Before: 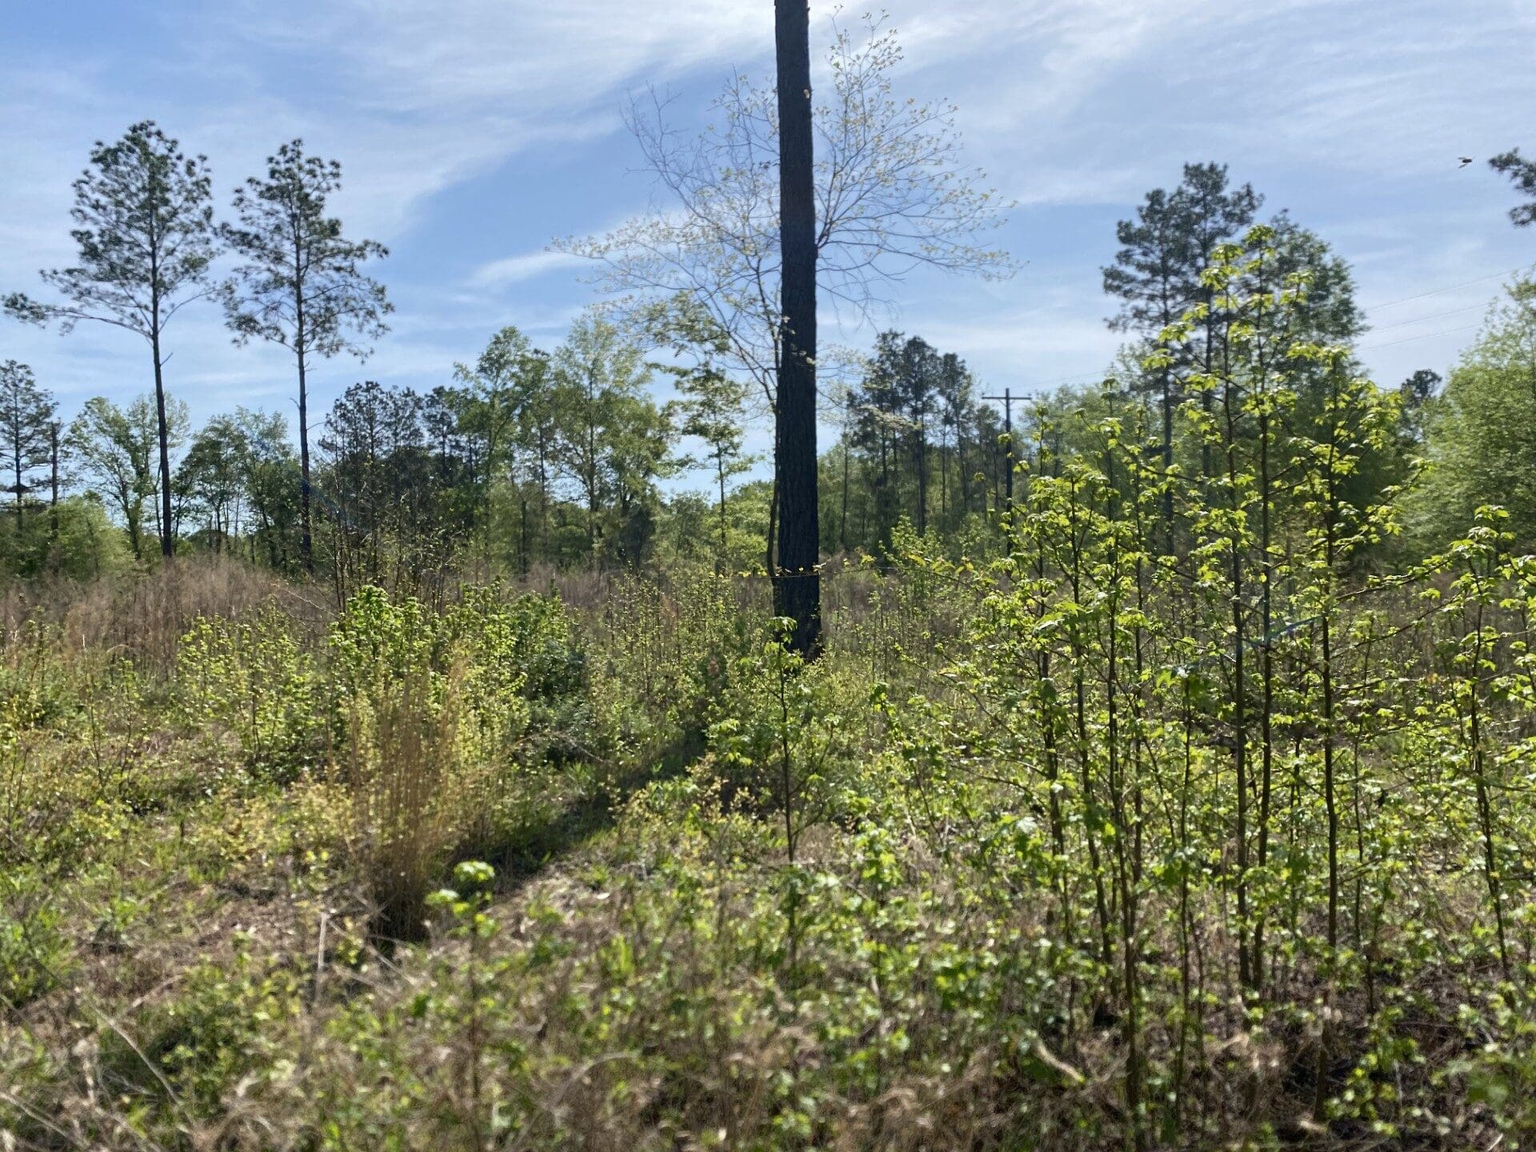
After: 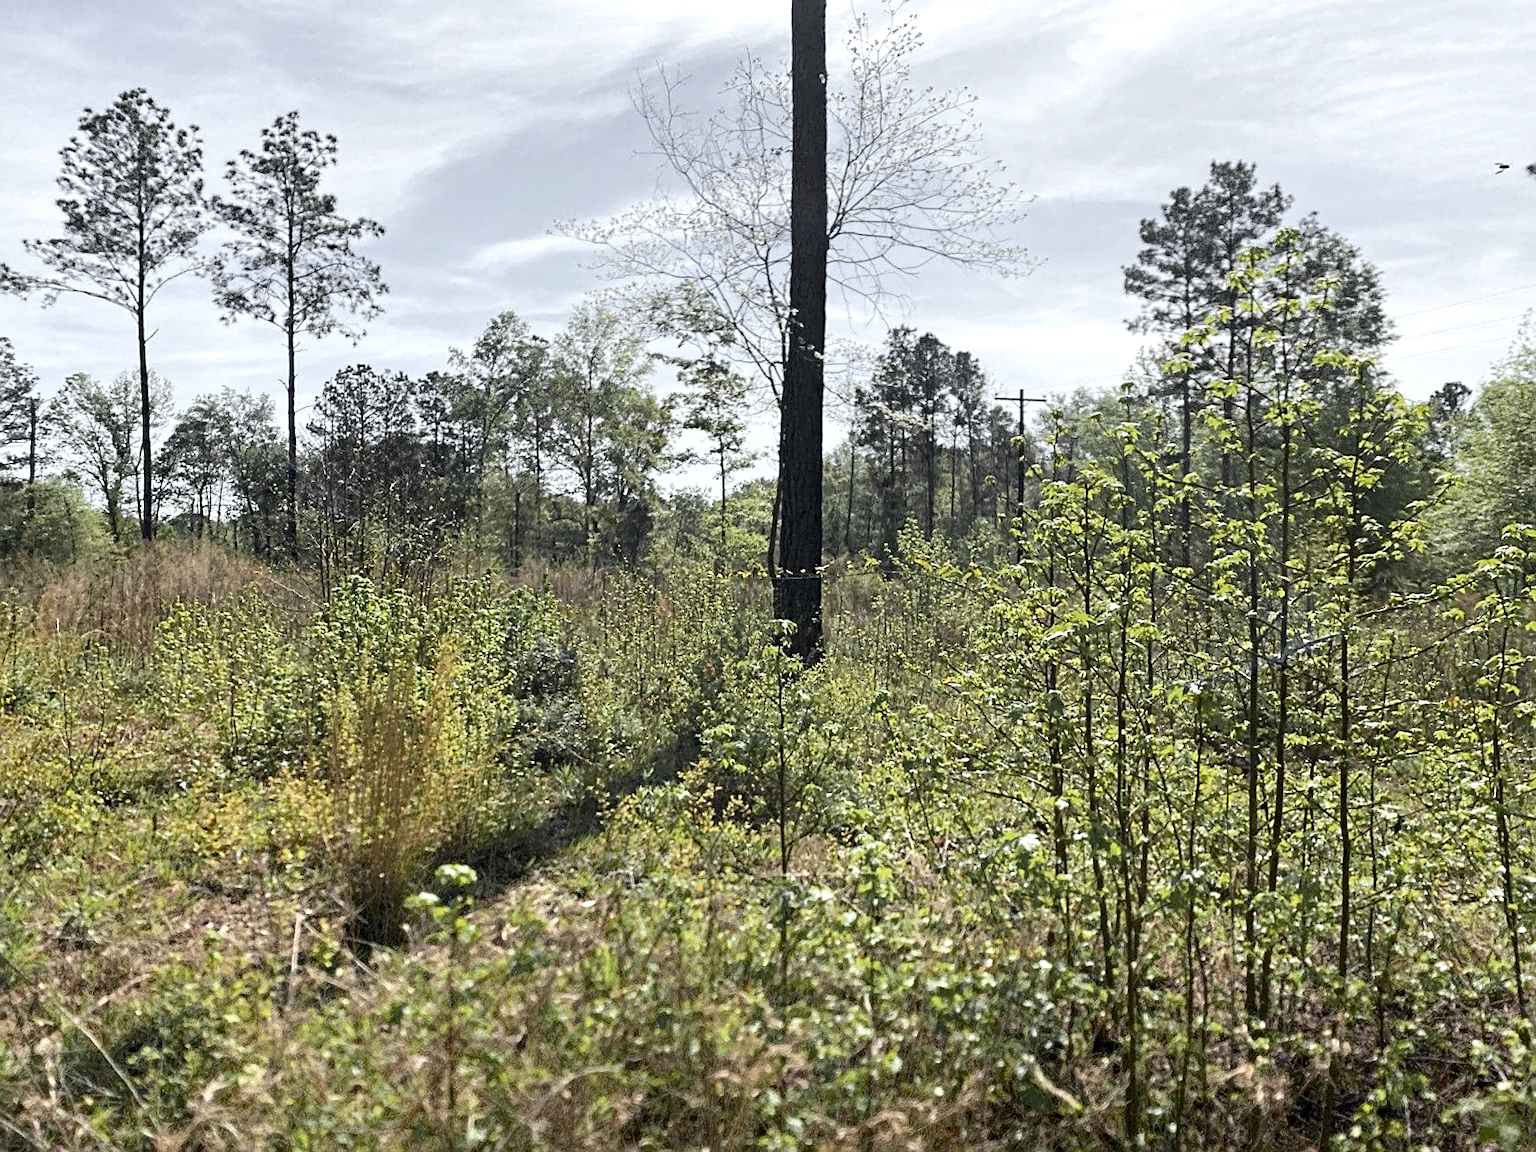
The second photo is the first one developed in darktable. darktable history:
crop and rotate: angle -1.56°
color zones: curves: ch0 [(0.004, 0.388) (0.125, 0.392) (0.25, 0.404) (0.375, 0.5) (0.5, 0.5) (0.625, 0.5) (0.75, 0.5) (0.875, 0.5)]; ch1 [(0, 0.5) (0.125, 0.5) (0.25, 0.5) (0.375, 0.124) (0.524, 0.124) (0.645, 0.128) (0.789, 0.132) (0.914, 0.096) (0.998, 0.068)]
sharpen: on, module defaults
contrast brightness saturation: contrast 0.147, brightness 0.044
haze removal: compatibility mode true
exposure: black level correction 0.001, exposure 0.499 EV, compensate exposure bias true, compensate highlight preservation false
